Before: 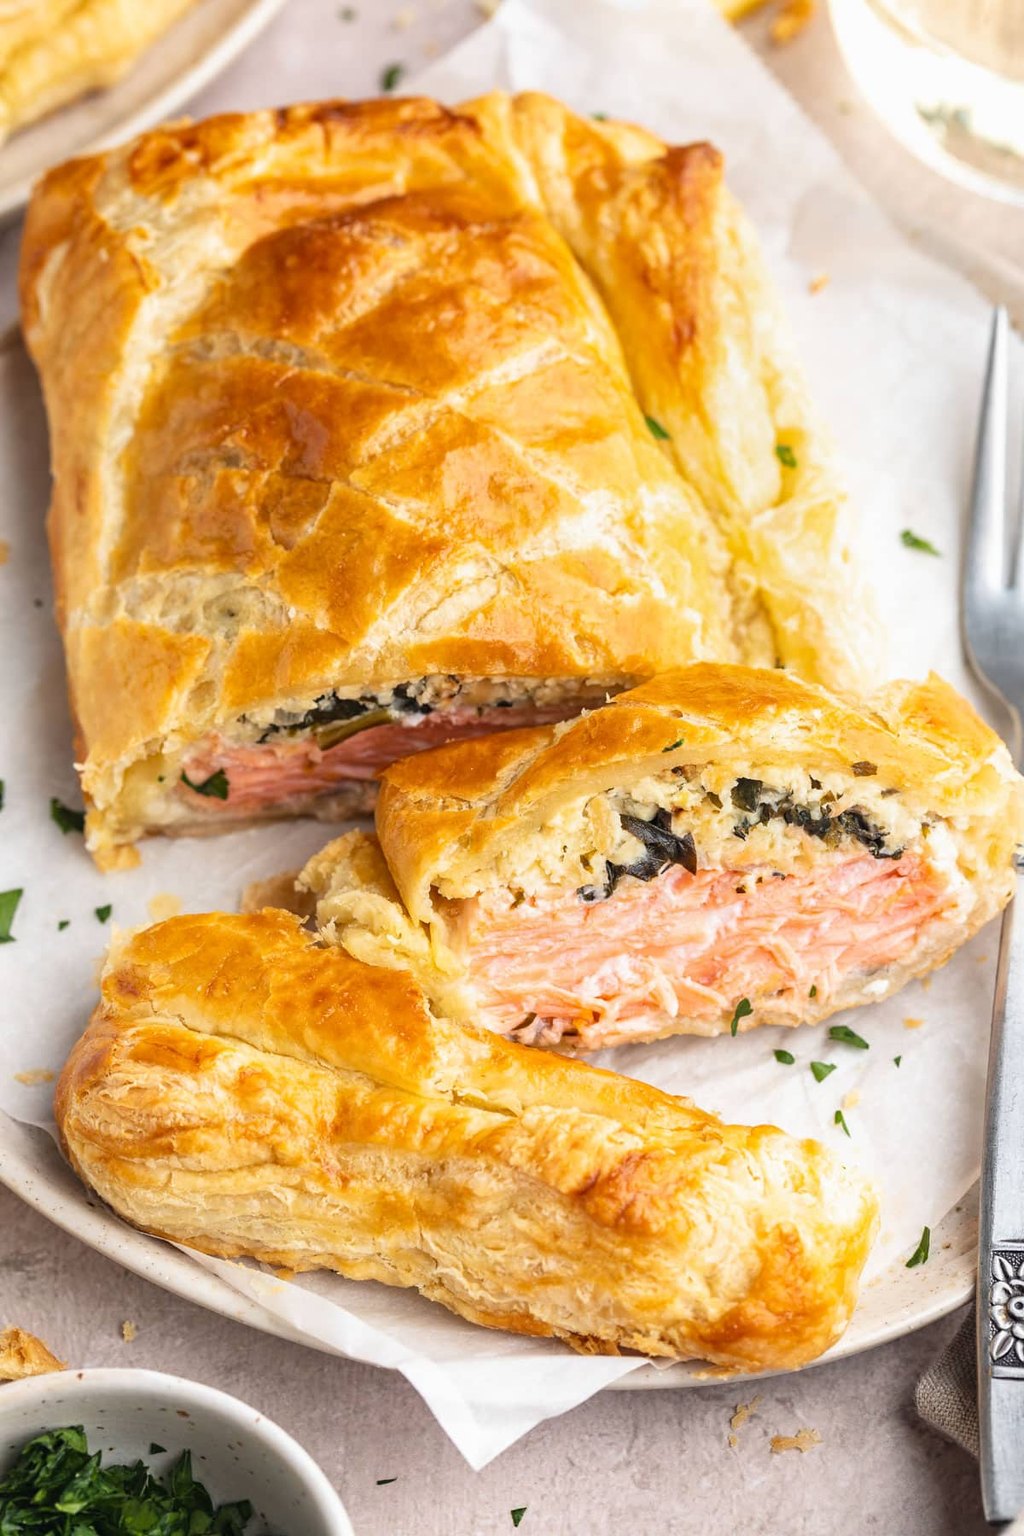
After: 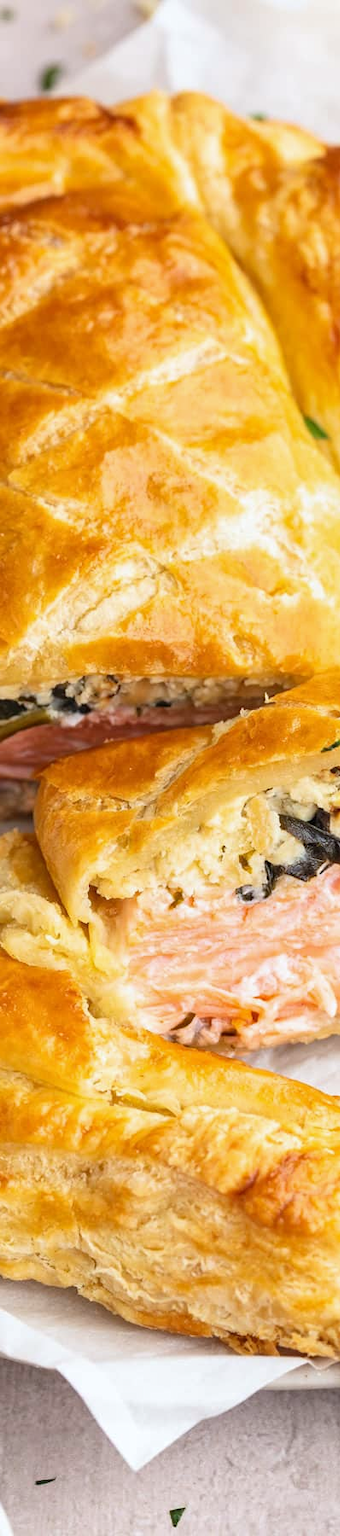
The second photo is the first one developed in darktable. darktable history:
white balance: red 0.982, blue 1.018
crop: left 33.36%, right 33.36%
